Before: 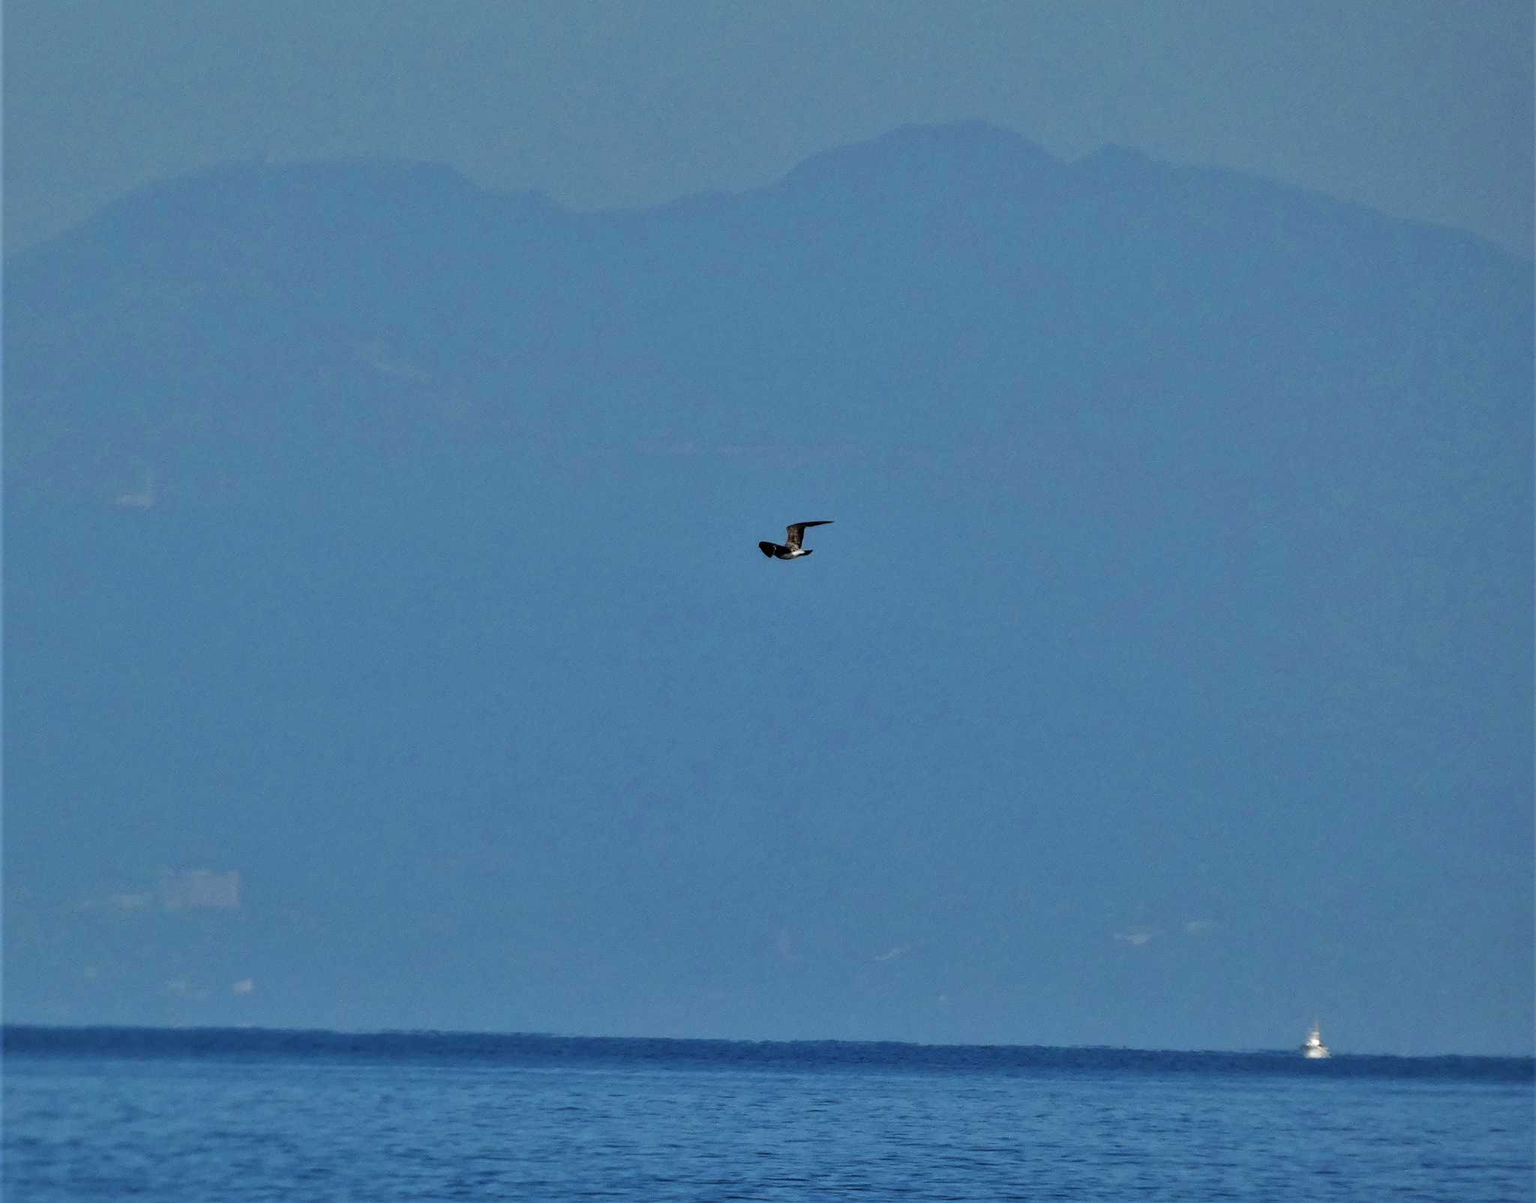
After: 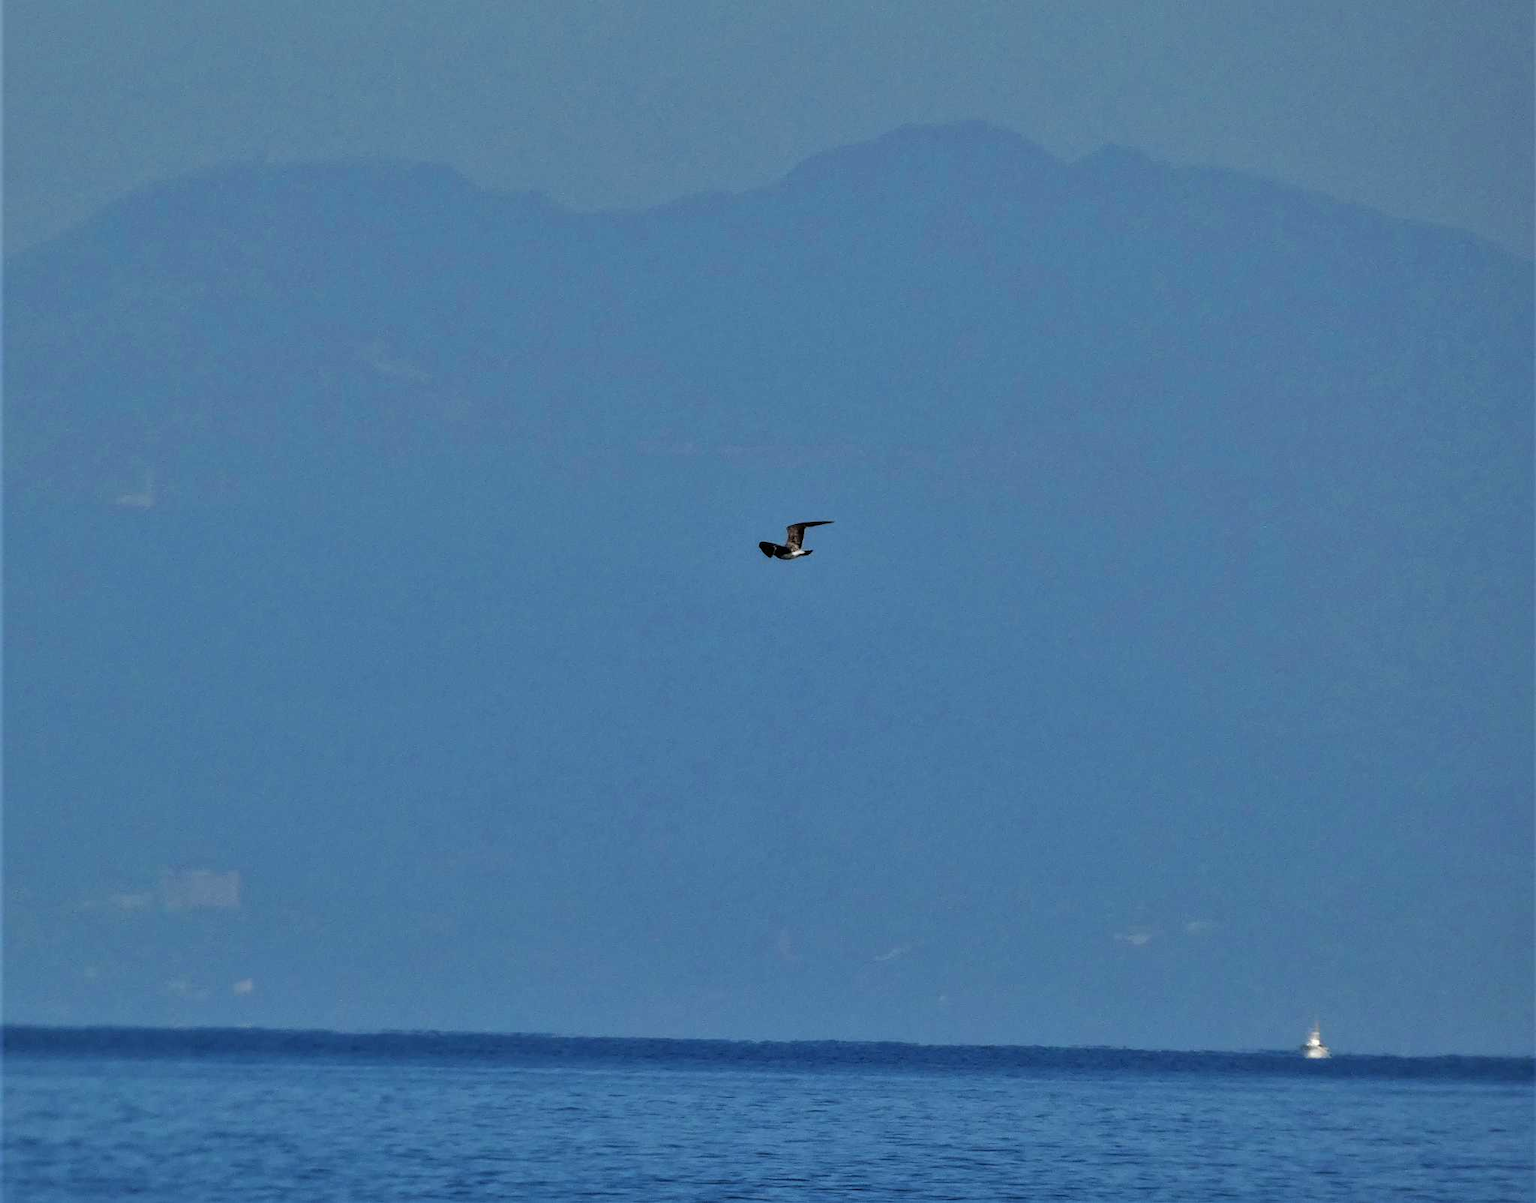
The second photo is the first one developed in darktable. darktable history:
color zones: curves: ch0 [(0.018, 0.548) (0.224, 0.64) (0.425, 0.447) (0.675, 0.575) (0.732, 0.579)]; ch1 [(0.066, 0.487) (0.25, 0.5) (0.404, 0.43) (0.75, 0.421) (0.956, 0.421)]; ch2 [(0.044, 0.561) (0.215, 0.465) (0.399, 0.544) (0.465, 0.548) (0.614, 0.447) (0.724, 0.43) (0.882, 0.623) (0.956, 0.632)], mix -122.2%
